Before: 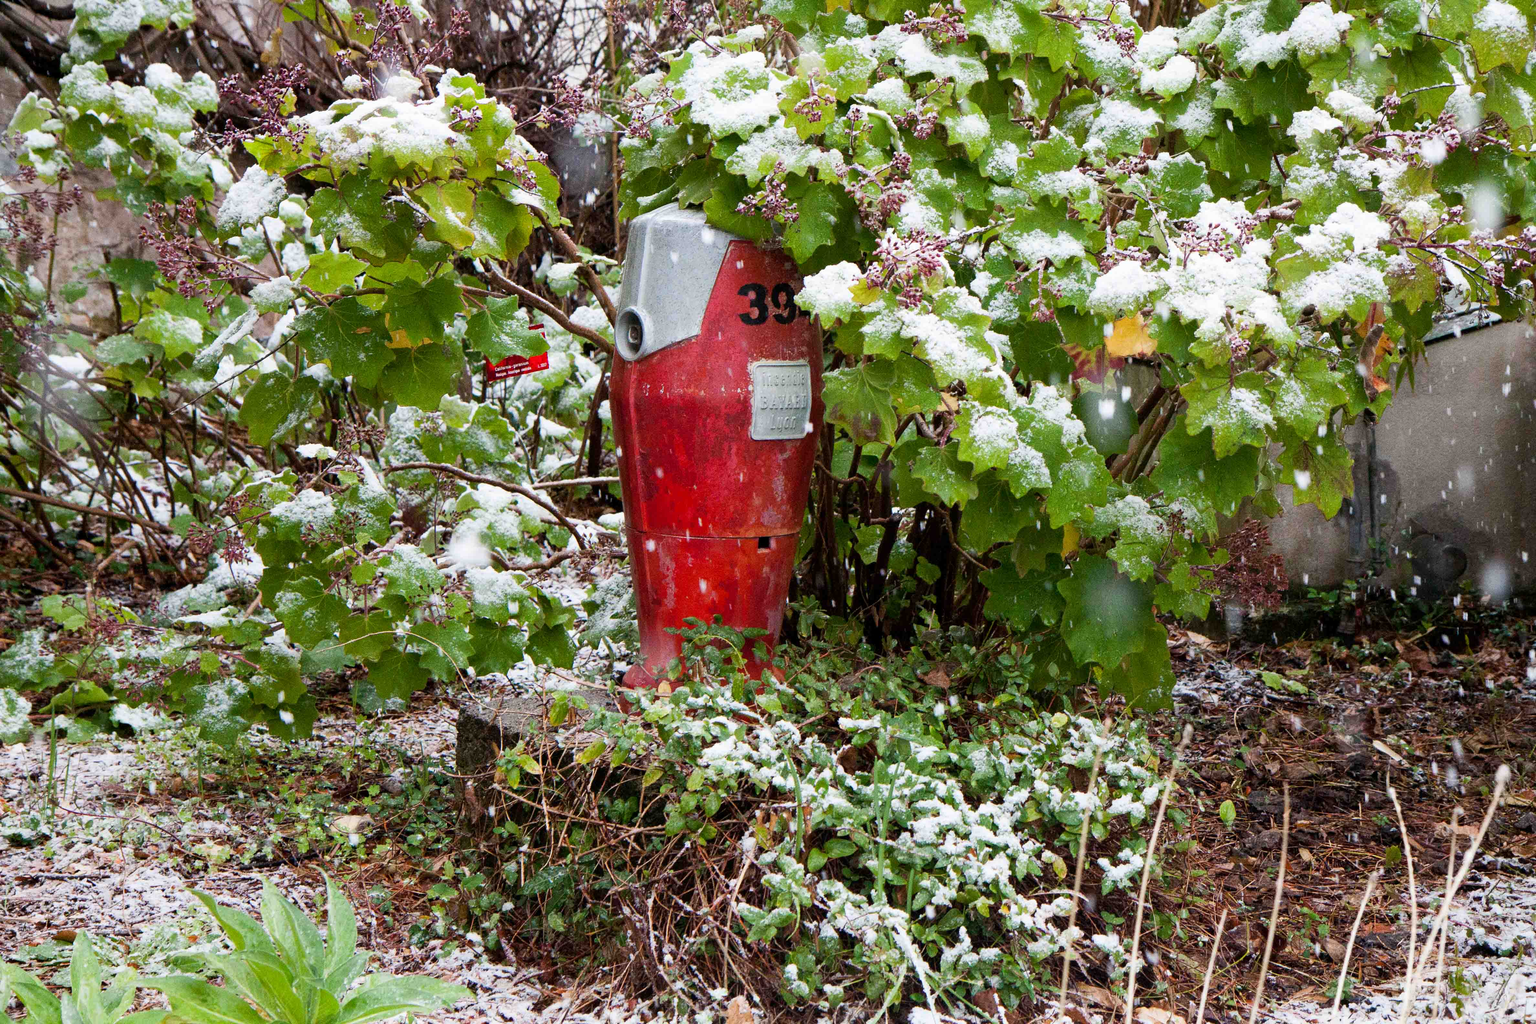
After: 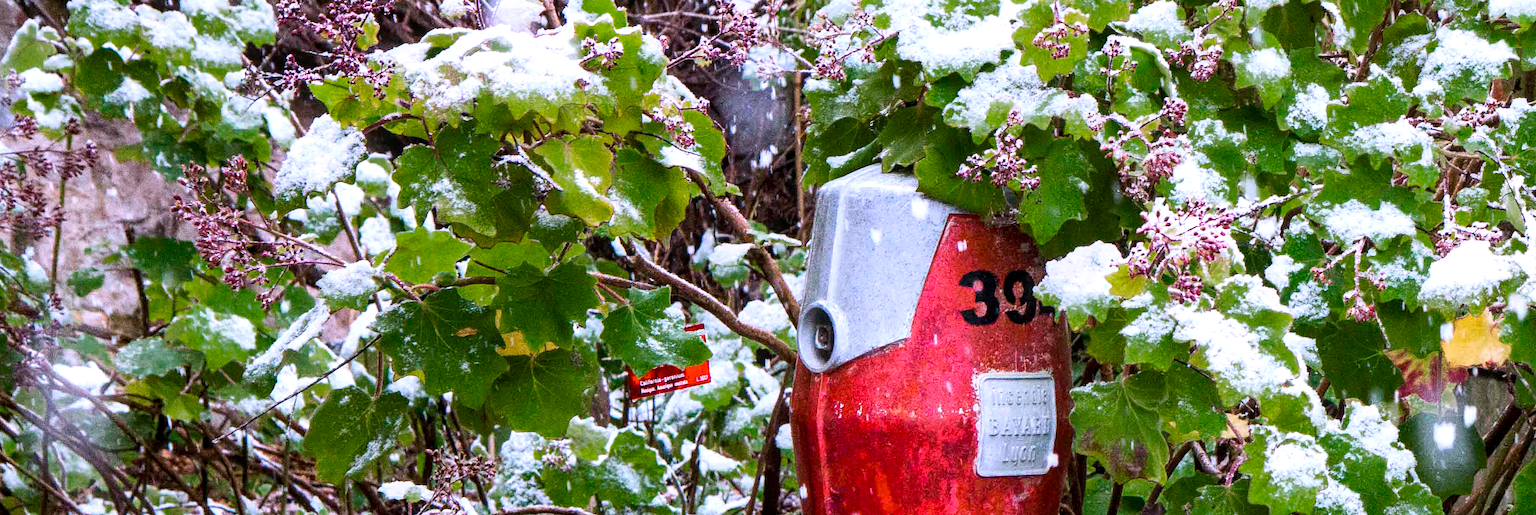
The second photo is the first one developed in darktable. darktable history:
crop: left 0.566%, top 7.633%, right 23.367%, bottom 54.018%
color zones: curves: ch0 [(0, 0.558) (0.143, 0.548) (0.286, 0.447) (0.429, 0.259) (0.571, 0.5) (0.714, 0.5) (0.857, 0.593) (1, 0.558)]; ch1 [(0, 0.543) (0.01, 0.544) (0.12, 0.492) (0.248, 0.458) (0.5, 0.534) (0.748, 0.5) (0.99, 0.469) (1, 0.543)]; ch2 [(0, 0.507) (0.143, 0.522) (0.286, 0.505) (0.429, 0.5) (0.571, 0.5) (0.714, 0.5) (0.857, 0.5) (1, 0.507)]
tone curve: curves: ch0 [(0, 0) (0.071, 0.058) (0.266, 0.268) (0.498, 0.542) (0.766, 0.807) (1, 0.983)]; ch1 [(0, 0) (0.346, 0.307) (0.408, 0.387) (0.463, 0.465) (0.482, 0.493) (0.502, 0.499) (0.517, 0.502) (0.55, 0.548) (0.597, 0.61) (0.651, 0.698) (1, 1)]; ch2 [(0, 0) (0.346, 0.34) (0.434, 0.46) (0.485, 0.494) (0.5, 0.498) (0.517, 0.506) (0.526, 0.539) (0.583, 0.603) (0.625, 0.659) (1, 1)], color space Lab, linked channels, preserve colors none
contrast brightness saturation: contrast 0.078, saturation 0.195
local contrast: on, module defaults
base curve: curves: ch0 [(0, 0) (0.297, 0.298) (1, 1)], preserve colors none
color calibration: output R [1.063, -0.012, -0.003, 0], output B [-0.079, 0.047, 1, 0], illuminant custom, x 0.389, y 0.387, temperature 3795.03 K
